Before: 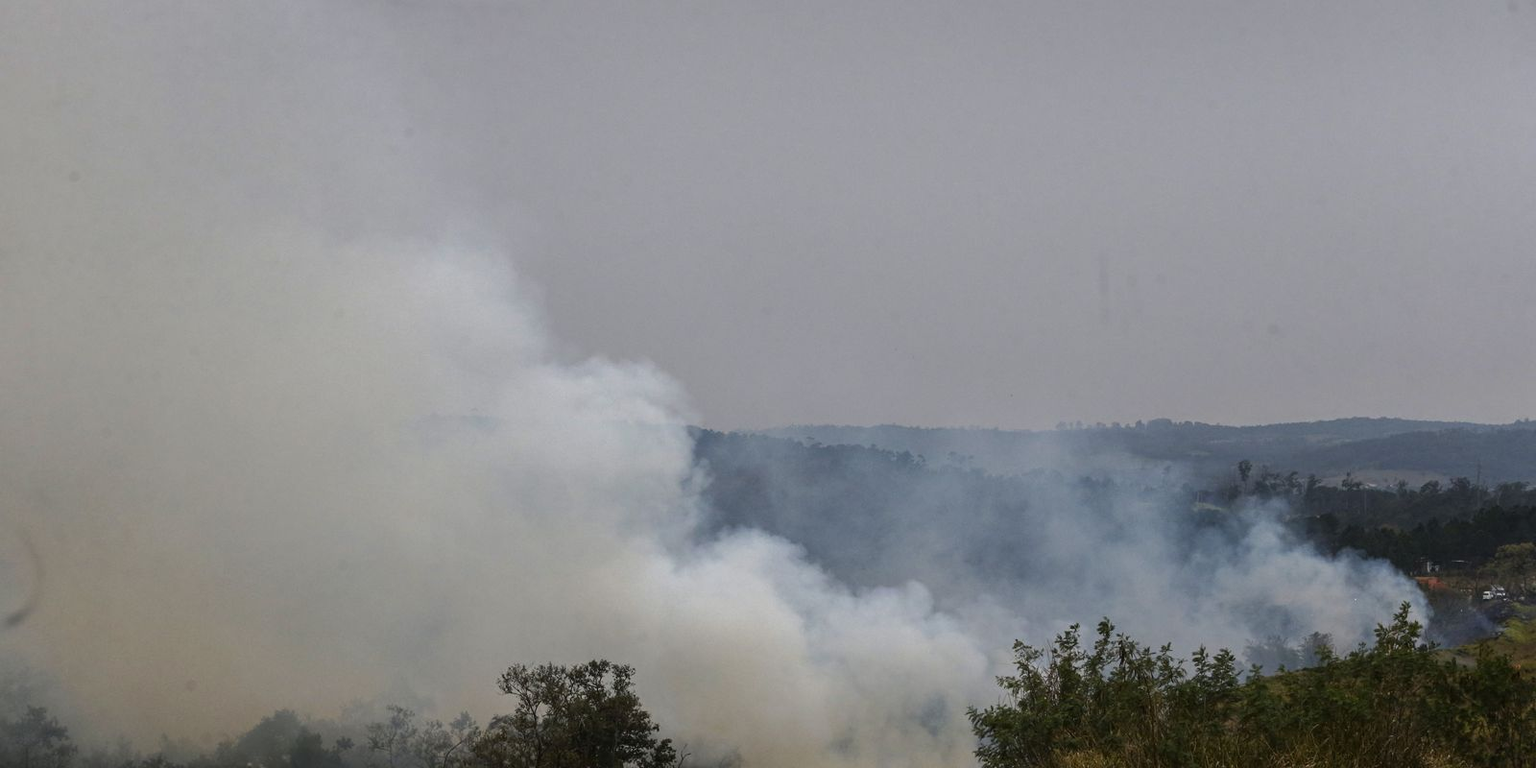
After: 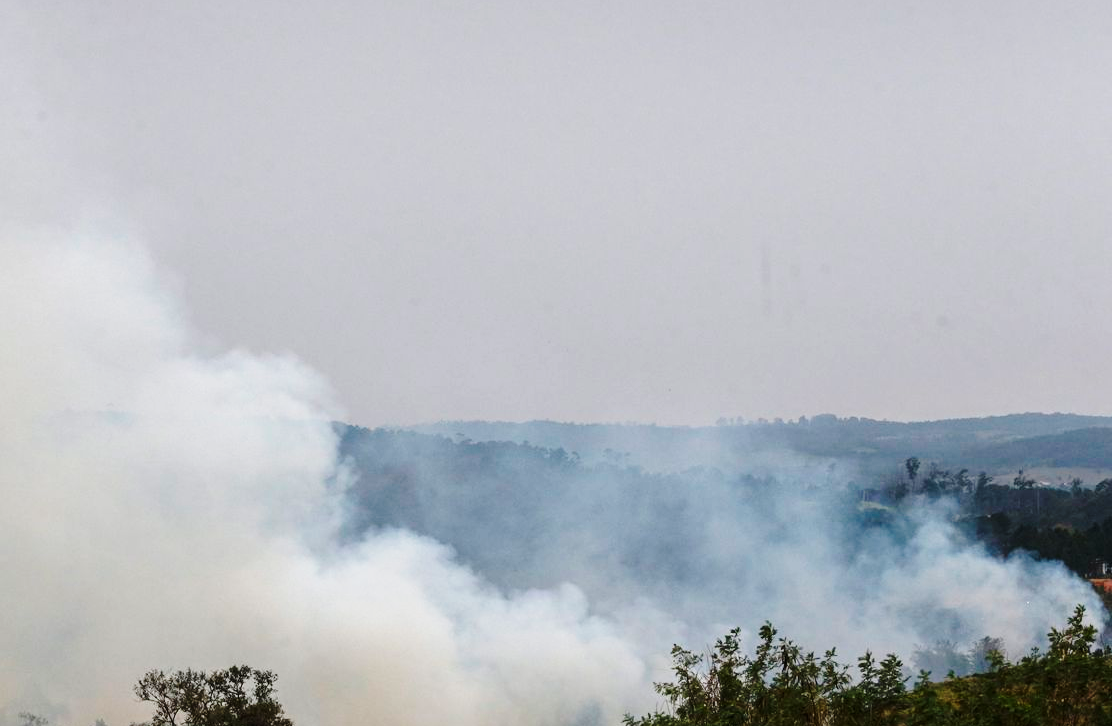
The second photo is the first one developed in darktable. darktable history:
base curve: curves: ch0 [(0, 0) (0.028, 0.03) (0.121, 0.232) (0.46, 0.748) (0.859, 0.968) (1, 1)], preserve colors none
crop and rotate: left 24.034%, top 2.838%, right 6.406%, bottom 6.299%
